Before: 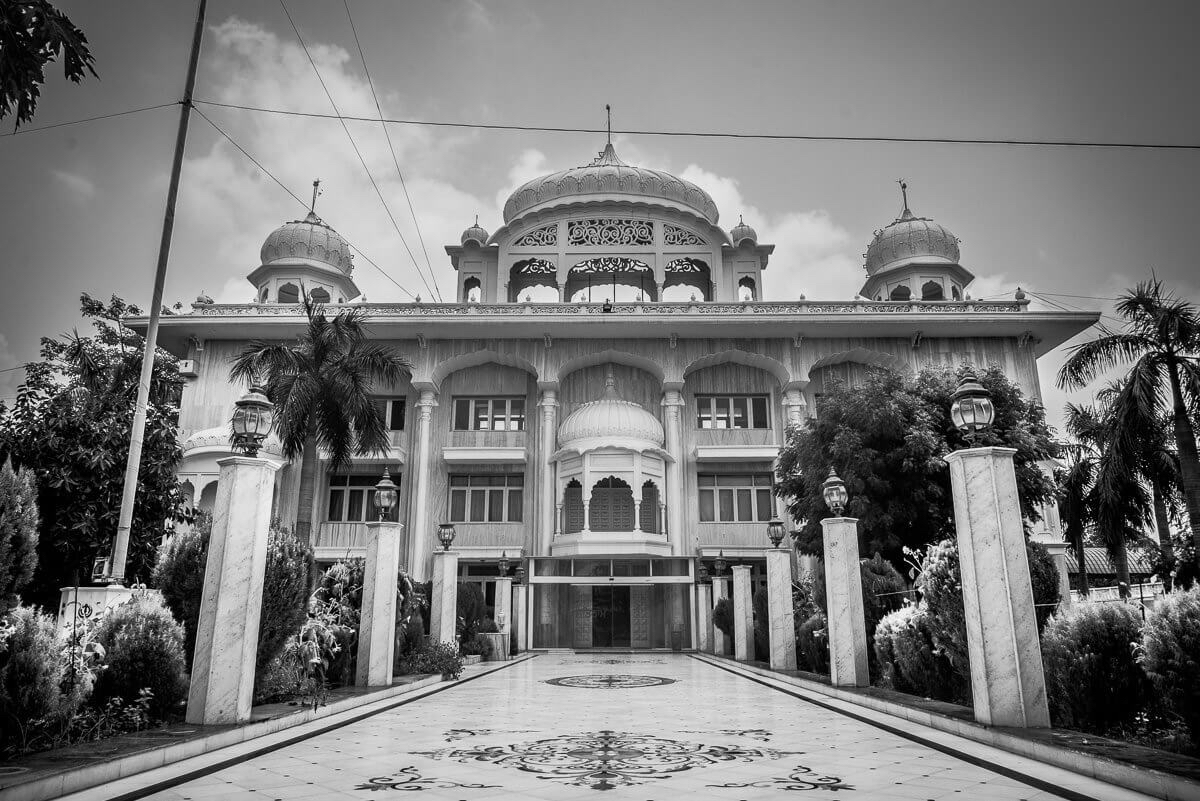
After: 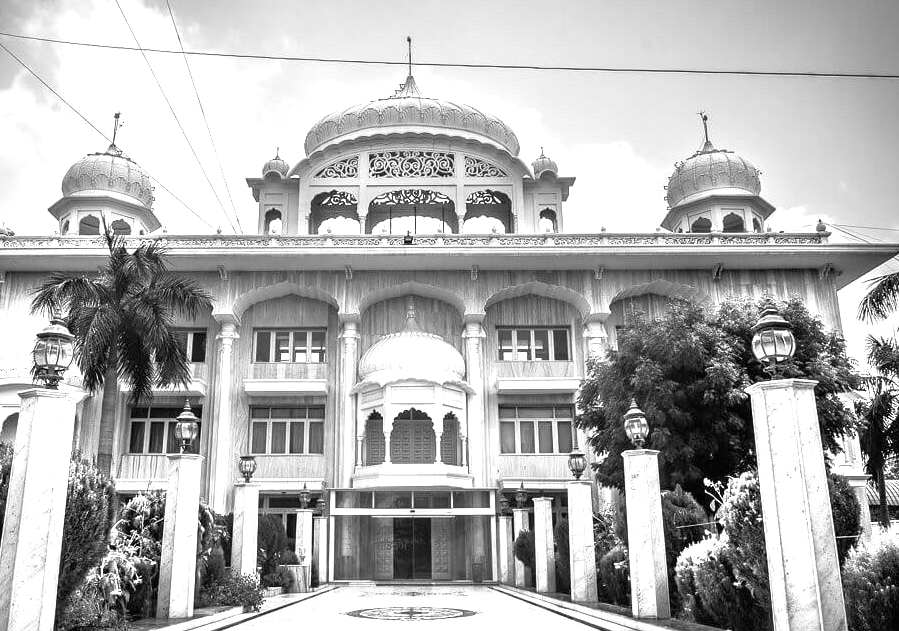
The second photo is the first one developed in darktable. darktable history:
crop: left 16.594%, top 8.507%, right 8.462%, bottom 12.687%
exposure: black level correction 0, exposure 1.121 EV, compensate highlight preservation false
color correction: highlights b* -0.032, saturation 0.523
